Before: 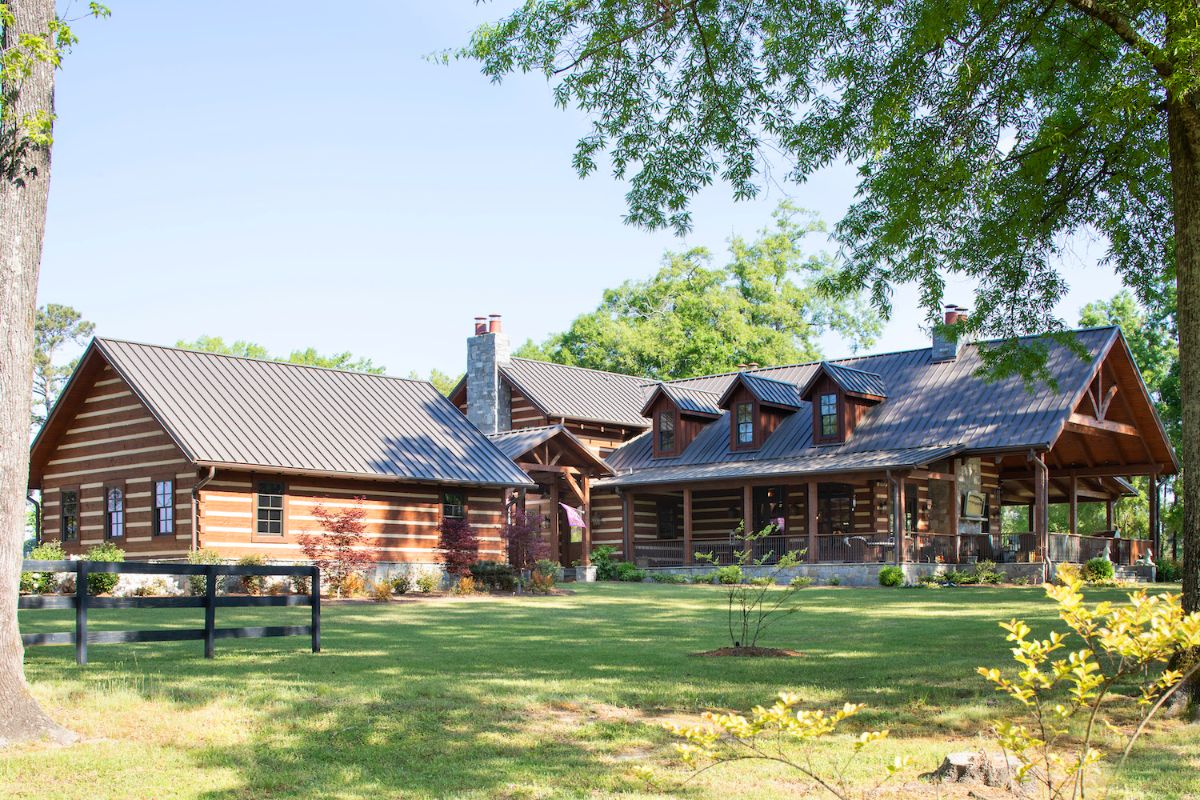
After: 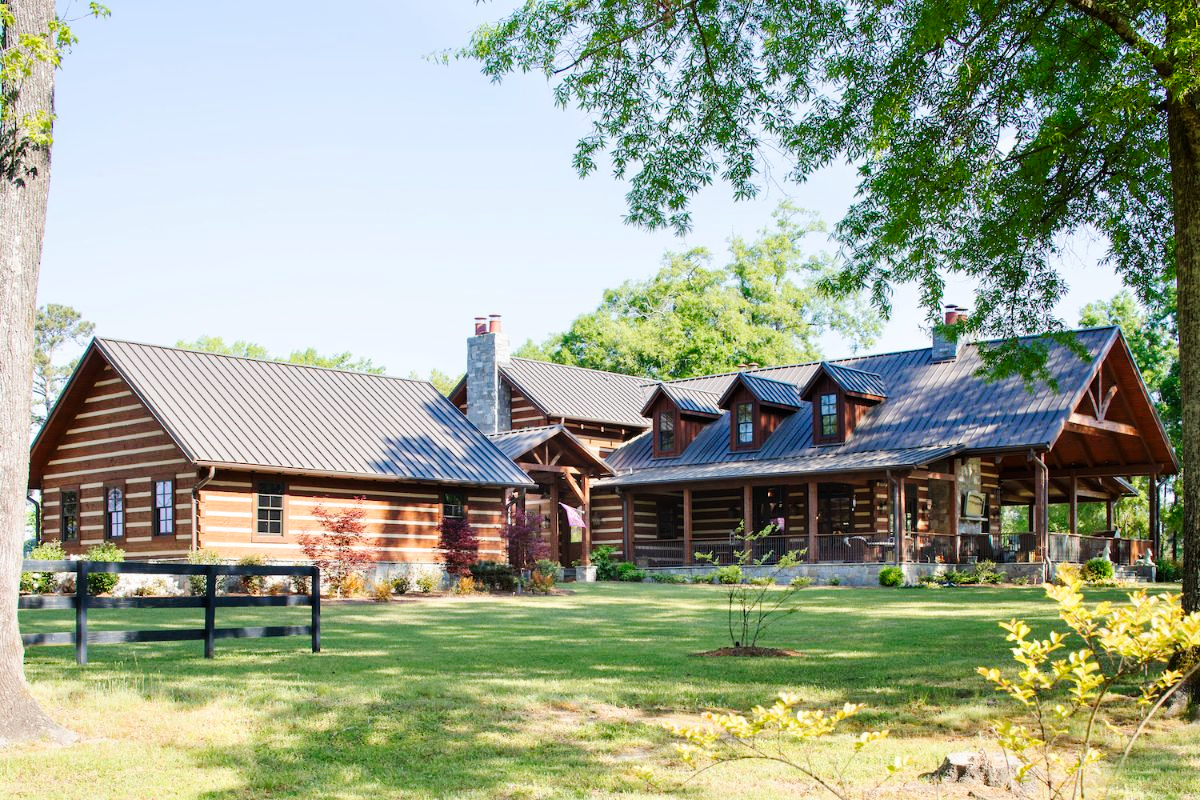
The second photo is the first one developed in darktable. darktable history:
tone curve: curves: ch0 [(0, 0) (0.033, 0.016) (0.171, 0.127) (0.33, 0.331) (0.432, 0.475) (0.601, 0.665) (0.843, 0.876) (1, 1)]; ch1 [(0, 0) (0.339, 0.349) (0.445, 0.42) (0.476, 0.47) (0.501, 0.499) (0.516, 0.525) (0.548, 0.563) (0.584, 0.633) (0.728, 0.746) (1, 1)]; ch2 [(0, 0) (0.327, 0.324) (0.417, 0.44) (0.46, 0.453) (0.502, 0.498) (0.517, 0.524) (0.53, 0.554) (0.579, 0.599) (0.745, 0.704) (1, 1)], preserve colors none
